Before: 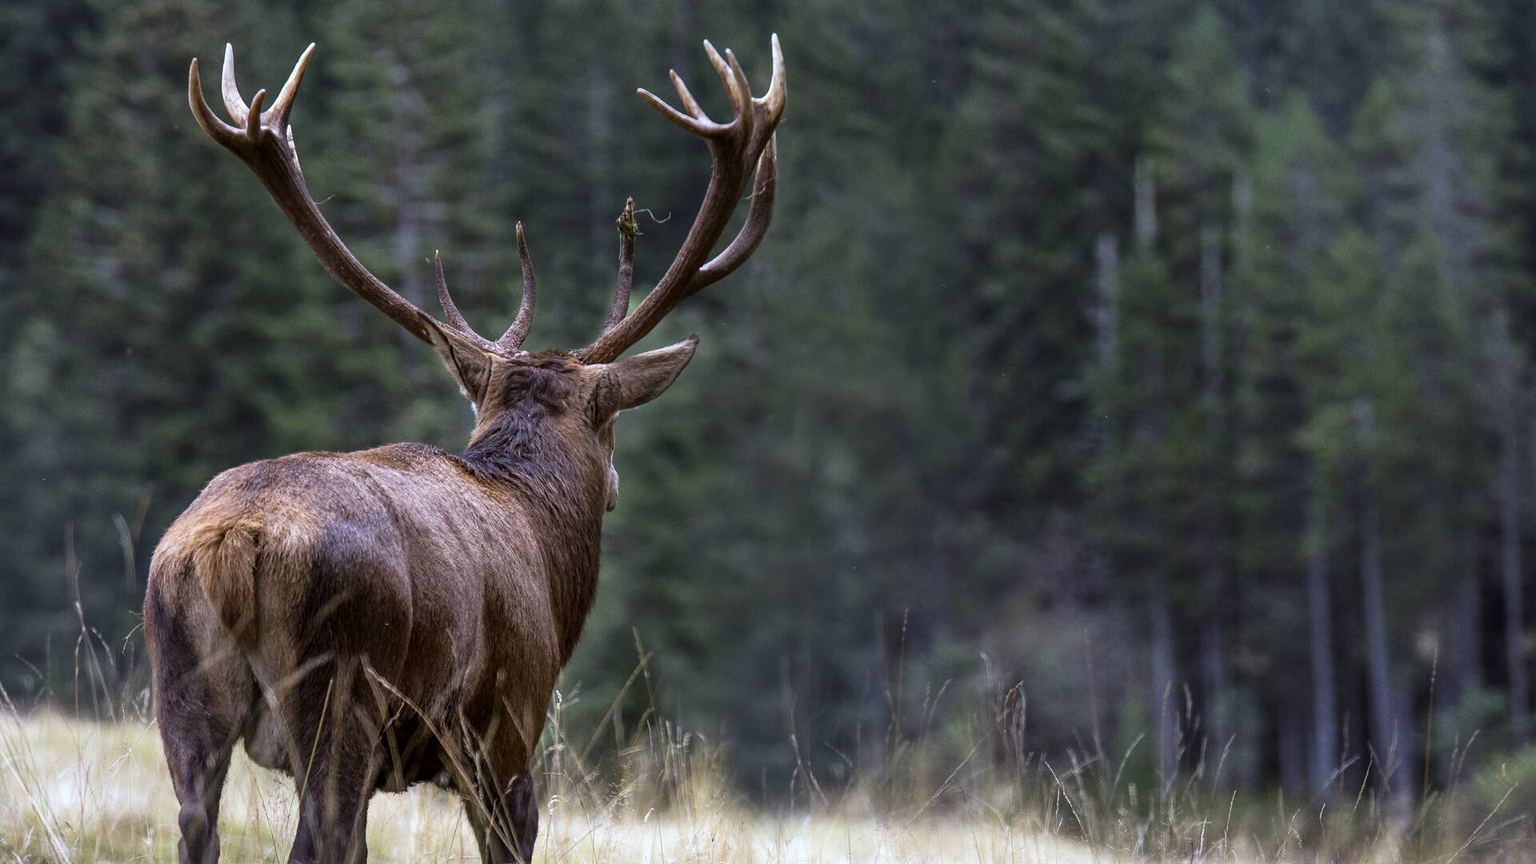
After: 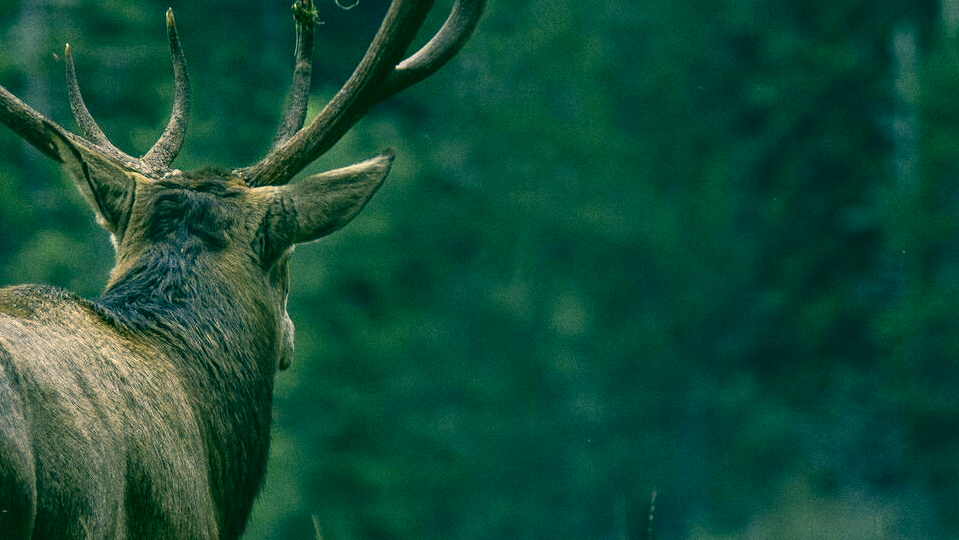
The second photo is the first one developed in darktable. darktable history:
crop: left 25%, top 25%, right 25%, bottom 25%
grain: strength 26%
color correction: highlights a* 1.83, highlights b* 34.02, shadows a* -36.68, shadows b* -5.48
